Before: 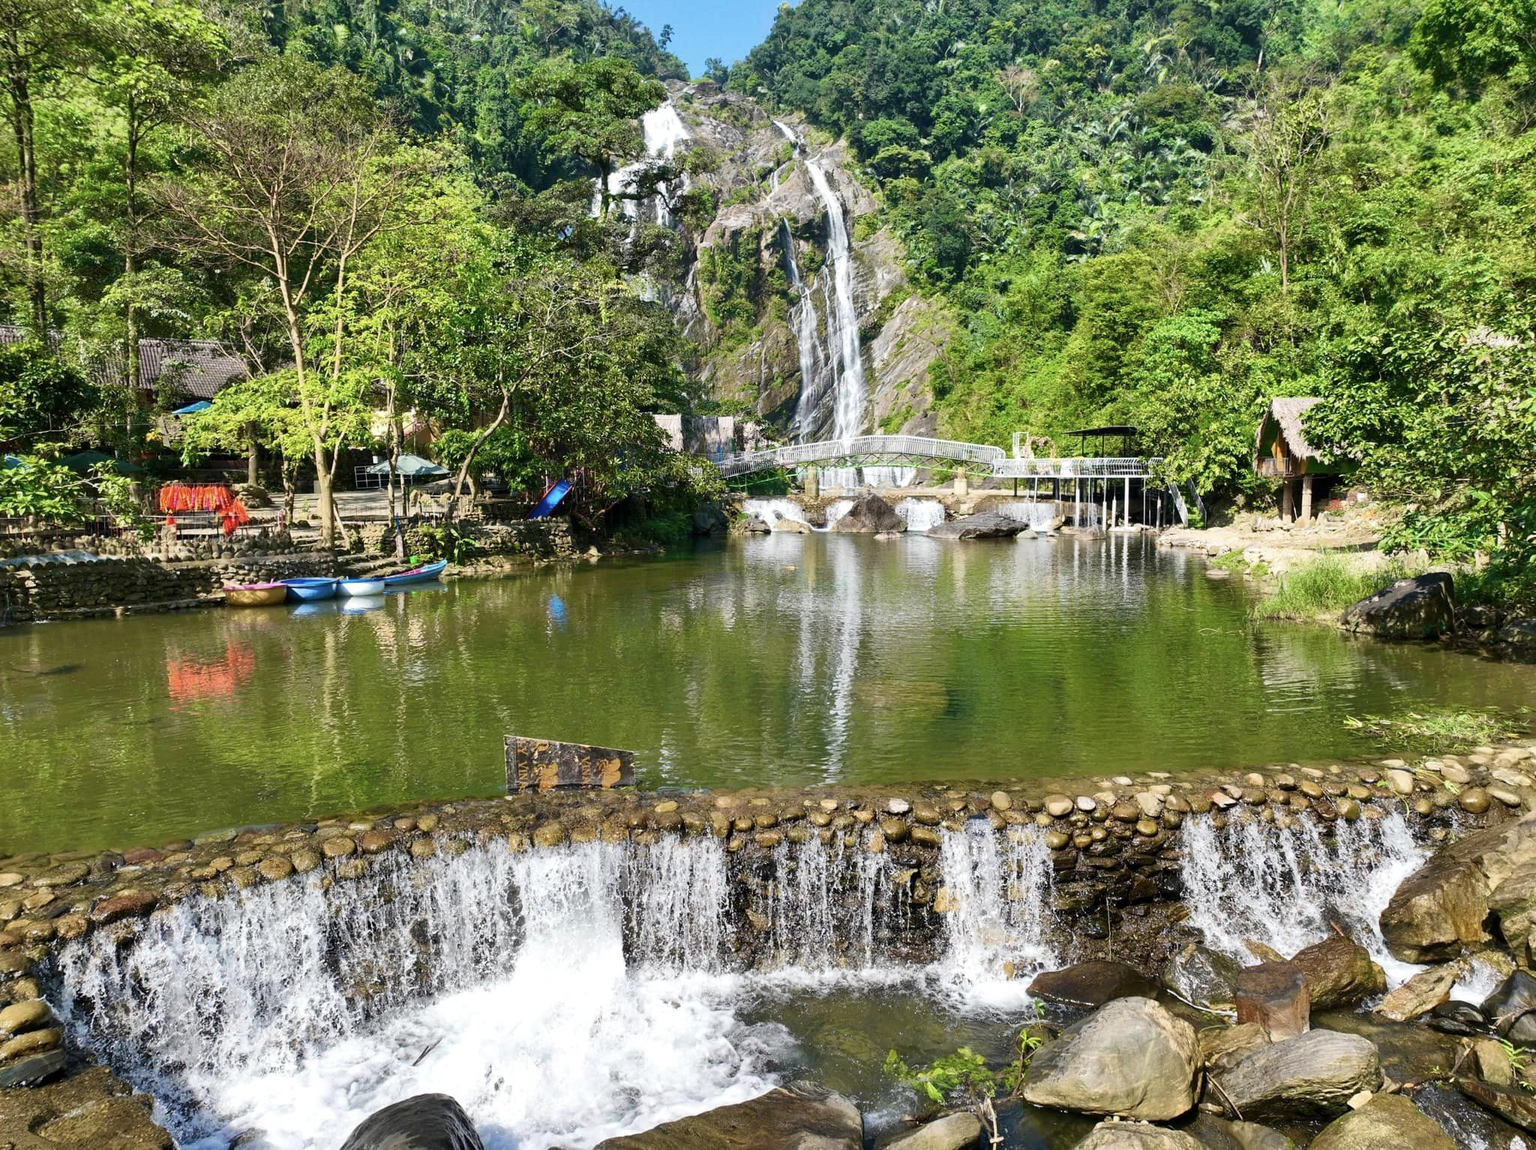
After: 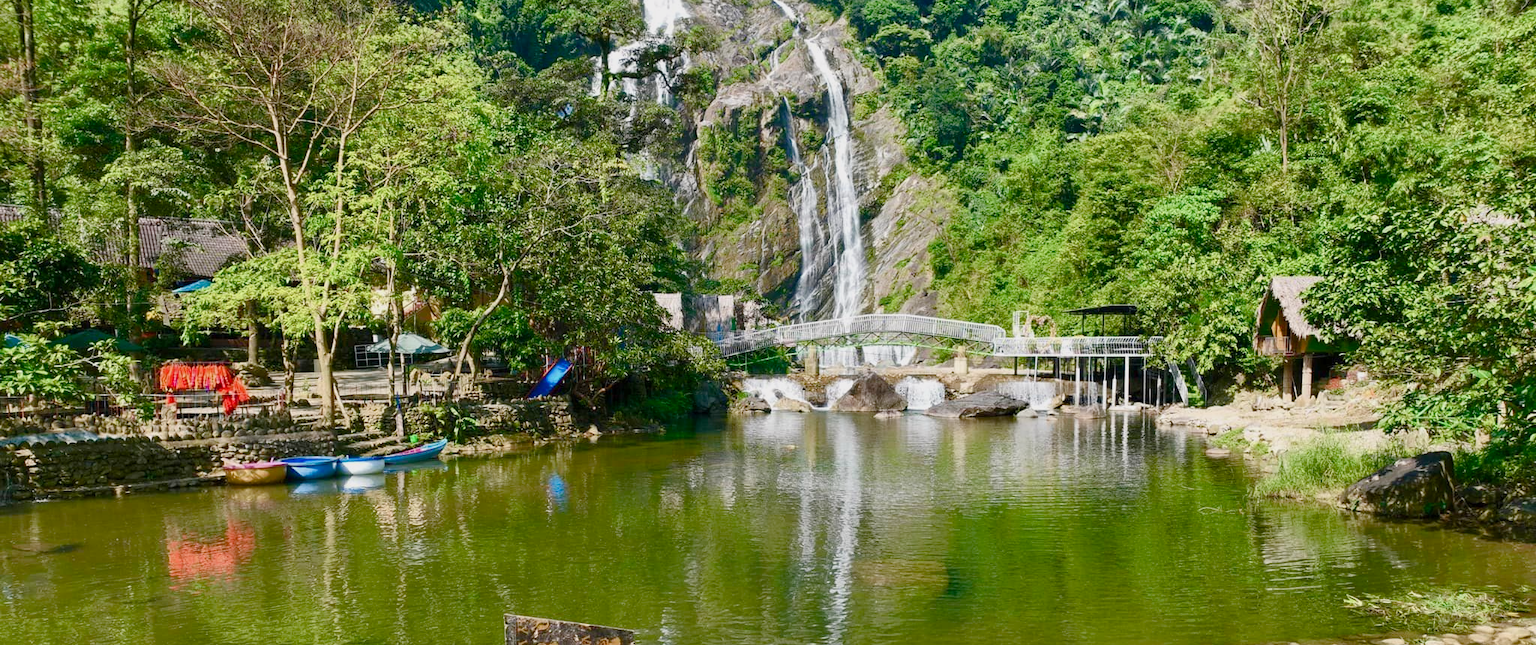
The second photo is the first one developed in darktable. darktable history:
color balance rgb: shadows lift › chroma 1%, shadows lift › hue 113°, highlights gain › chroma 0.2%, highlights gain › hue 333°, perceptual saturation grading › global saturation 20%, perceptual saturation grading › highlights -50%, perceptual saturation grading › shadows 25%, contrast -10%
crop and rotate: top 10.605%, bottom 33.274%
